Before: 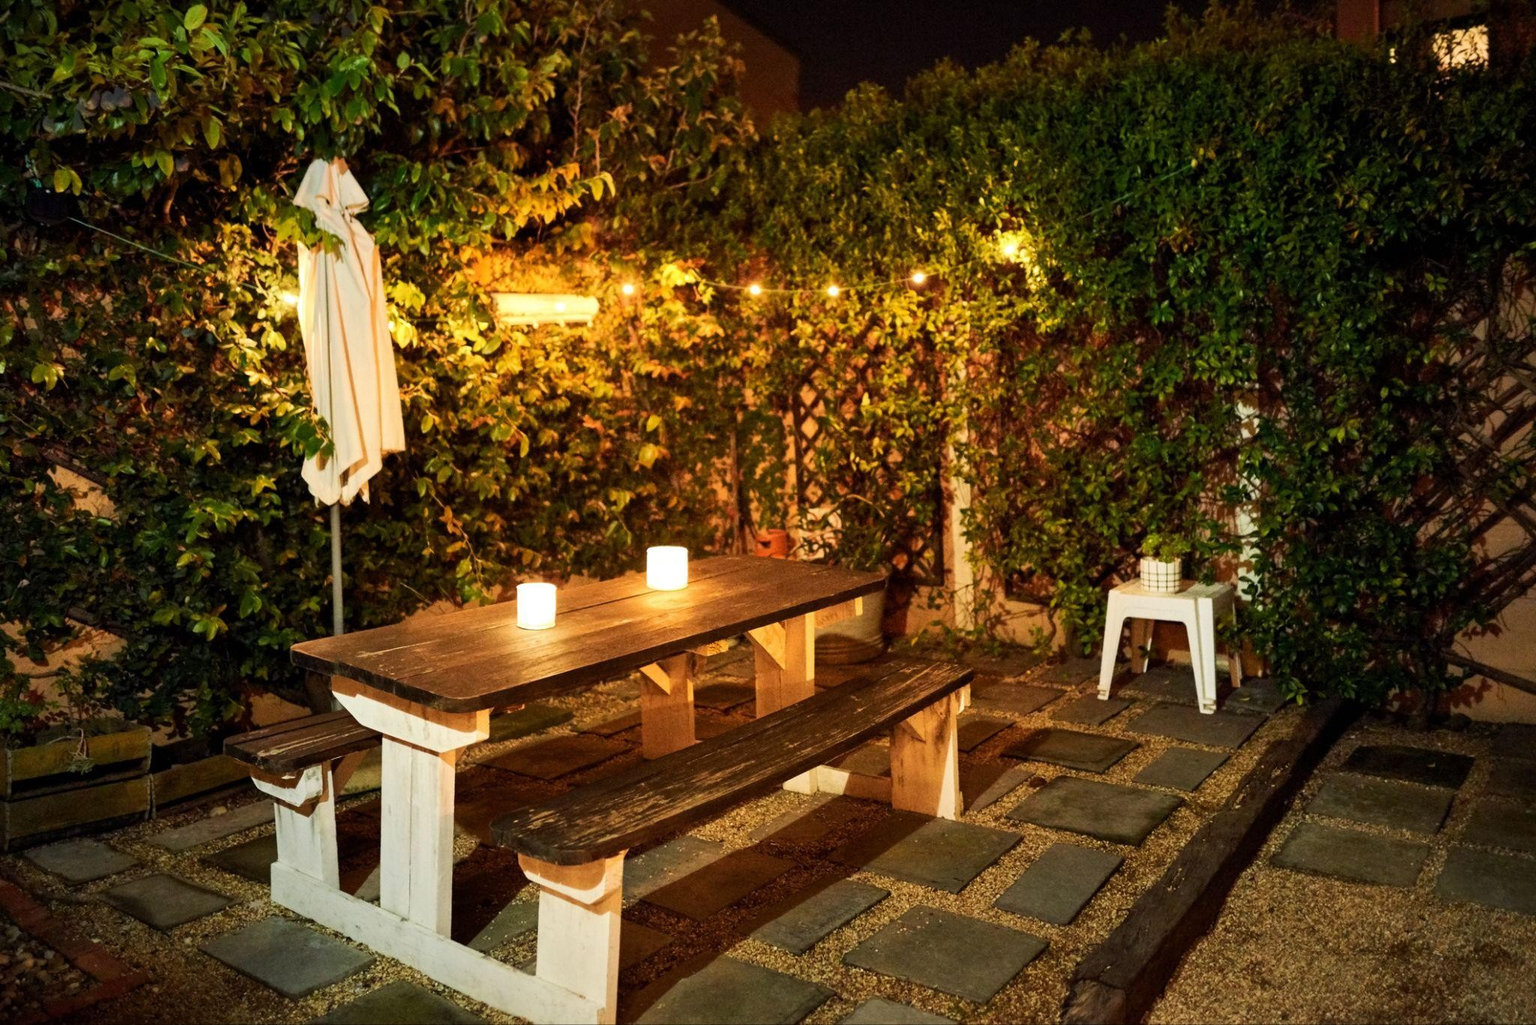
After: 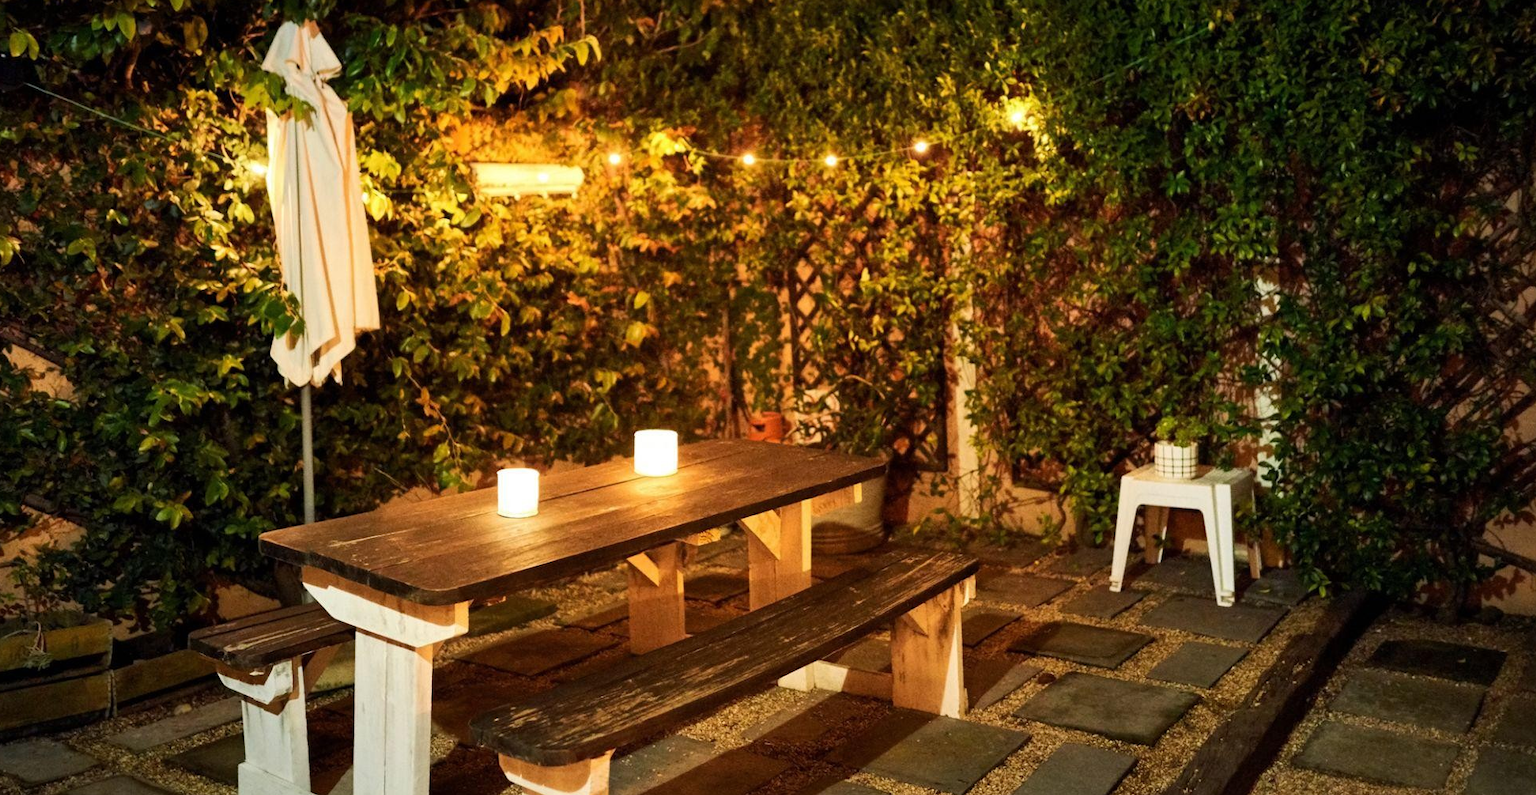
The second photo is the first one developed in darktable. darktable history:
crop and rotate: left 2.954%, top 13.601%, right 2.163%, bottom 12.759%
